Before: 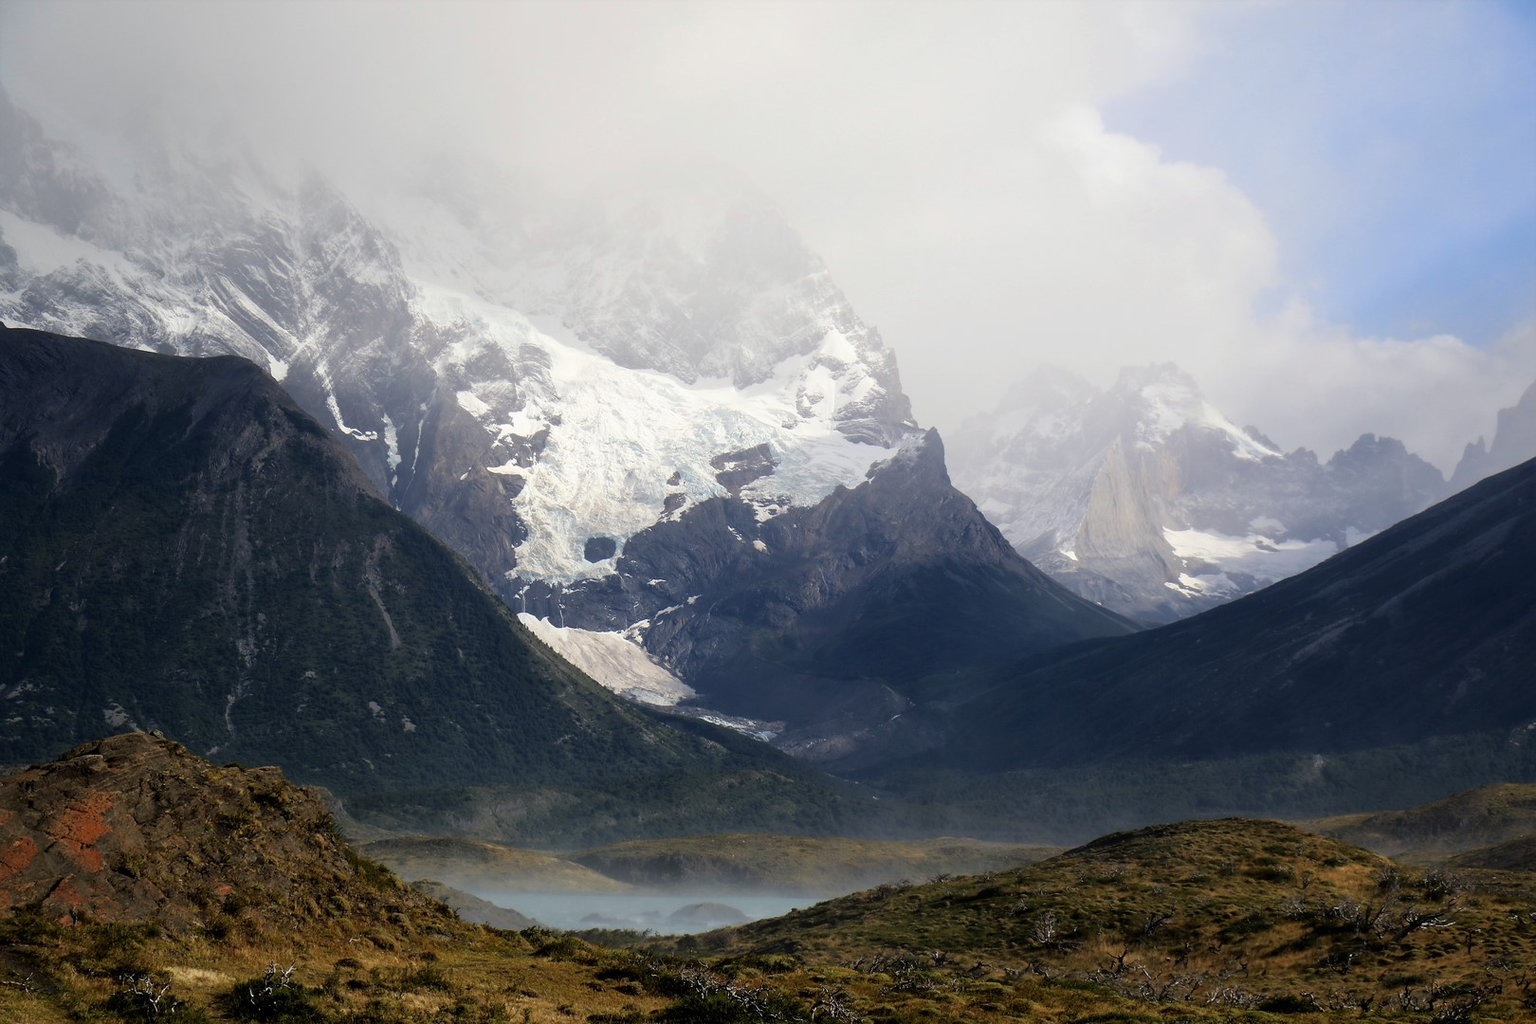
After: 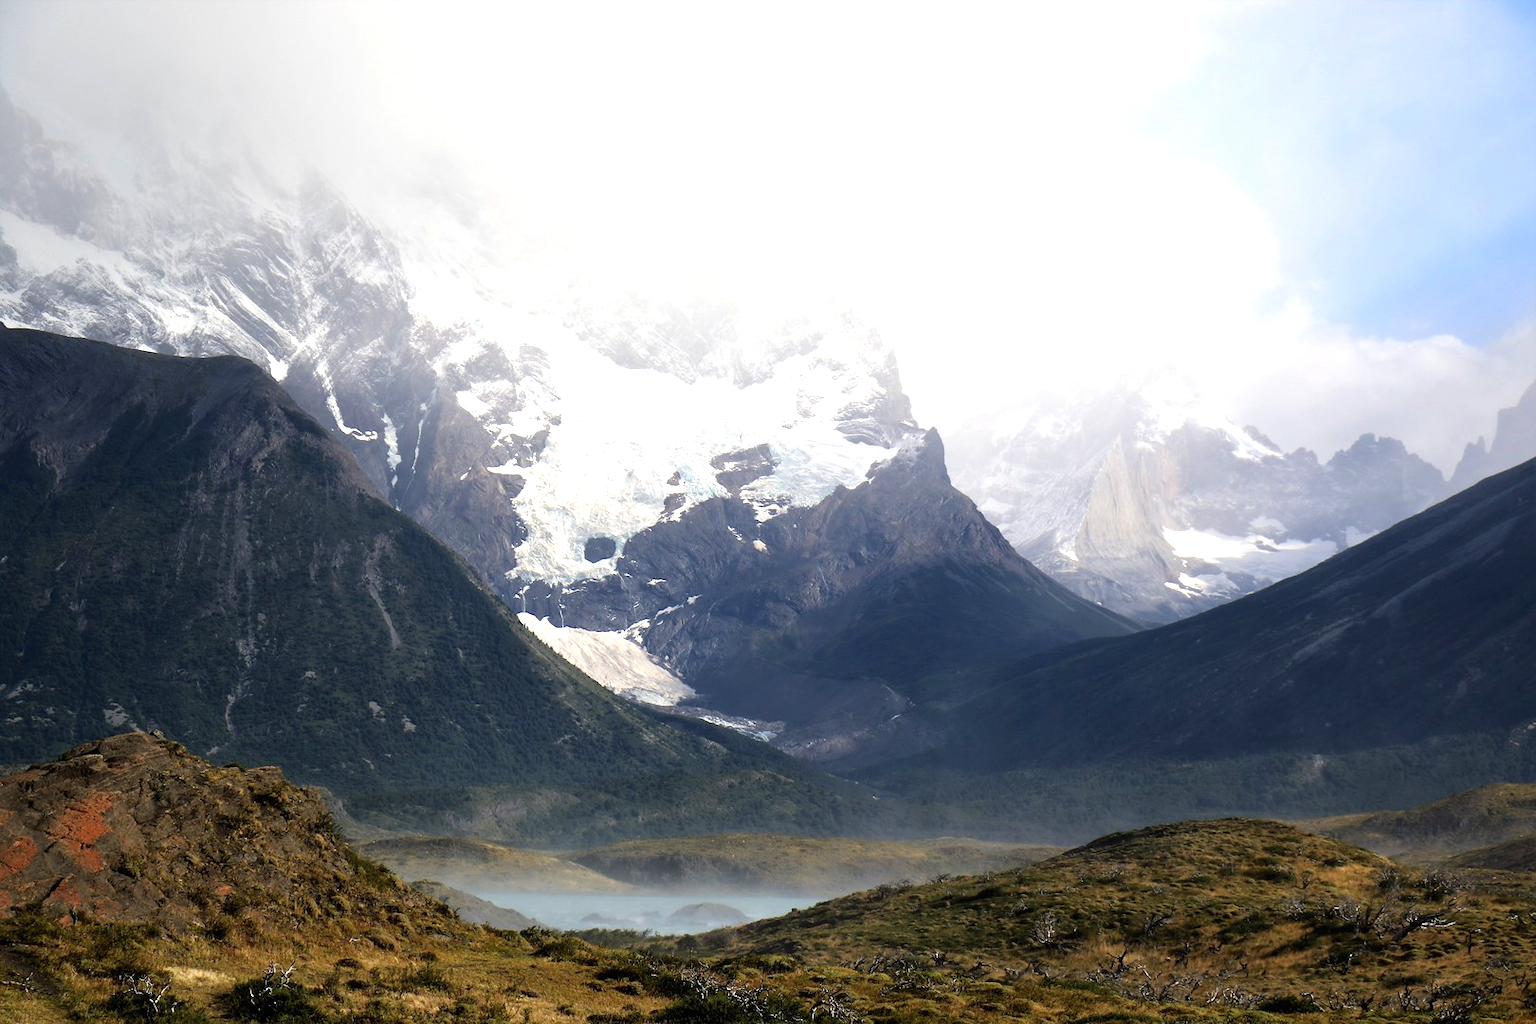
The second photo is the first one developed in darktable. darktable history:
exposure: black level correction 0, exposure 0.68 EV, compensate exposure bias true, compensate highlight preservation false
